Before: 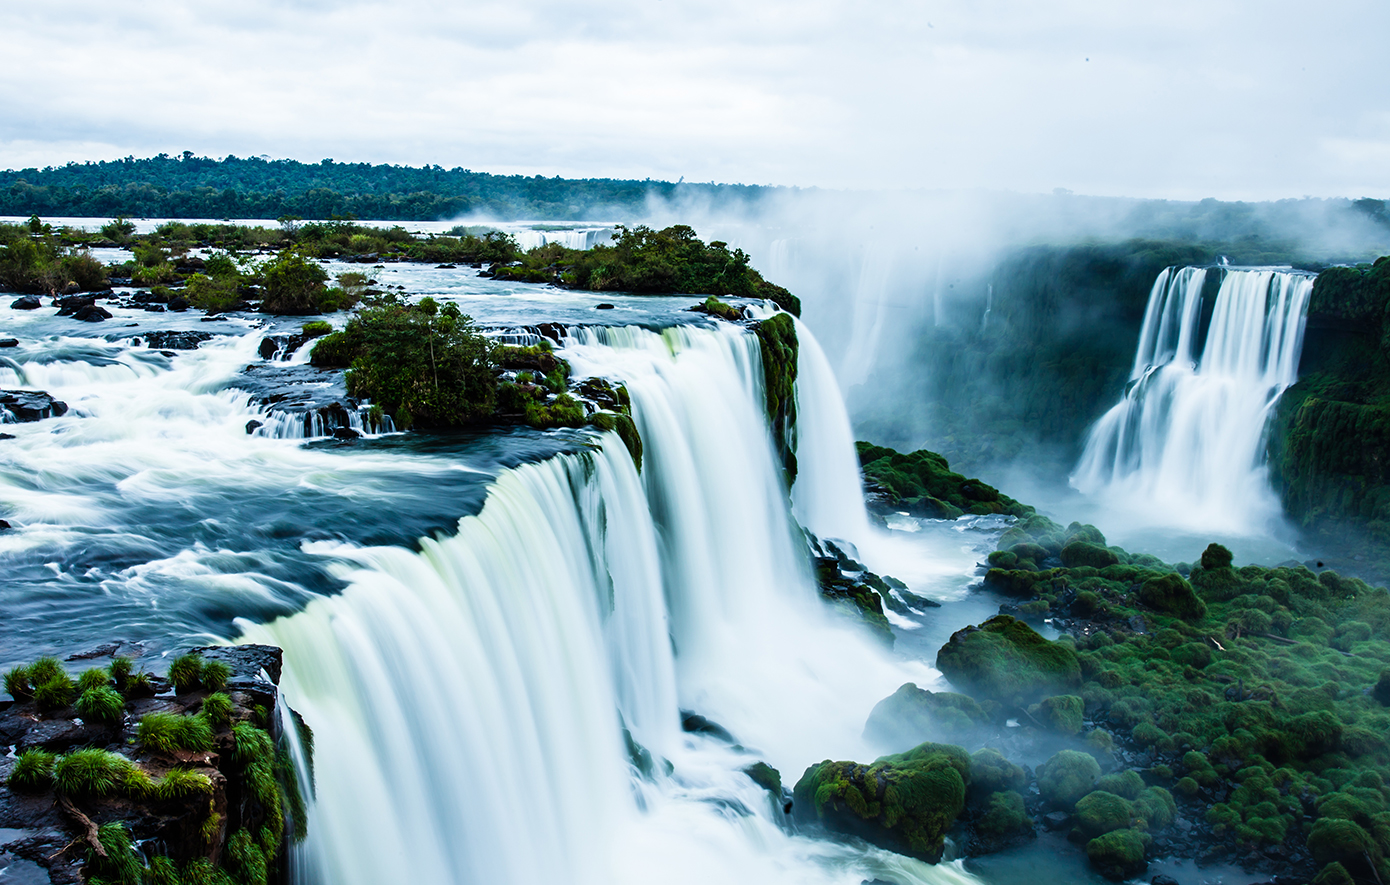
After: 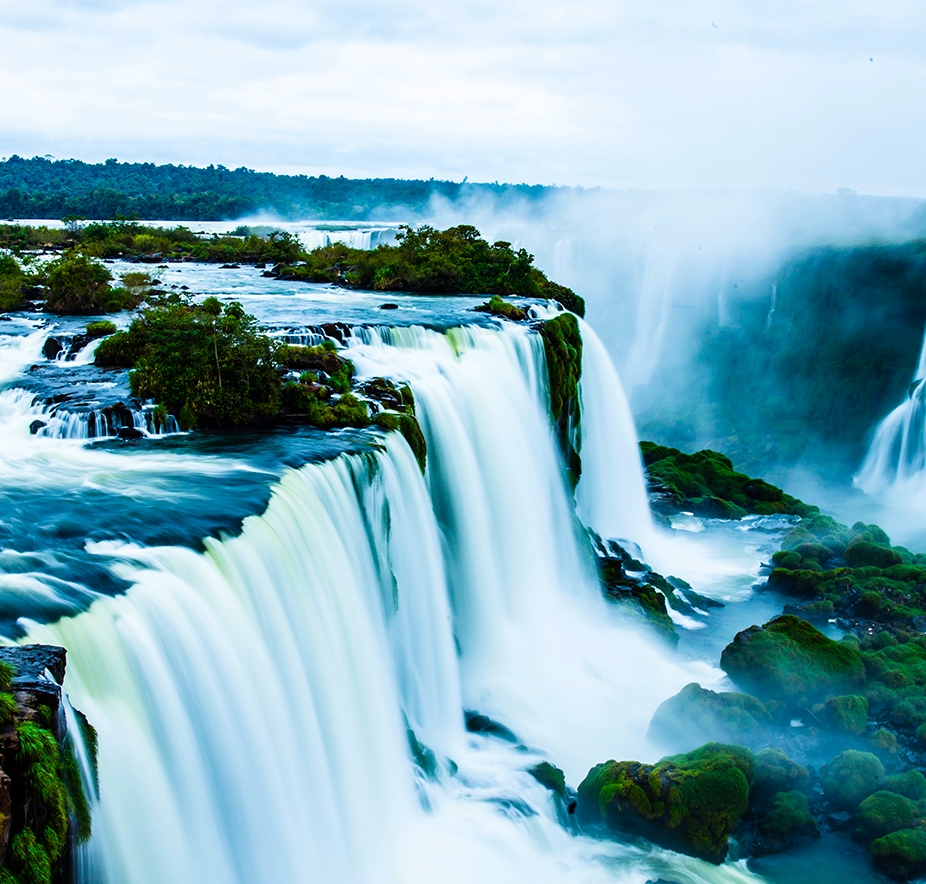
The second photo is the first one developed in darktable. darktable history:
crop and rotate: left 15.546%, right 17.787%
color balance rgb: linear chroma grading › global chroma 15%, perceptual saturation grading › global saturation 30%
